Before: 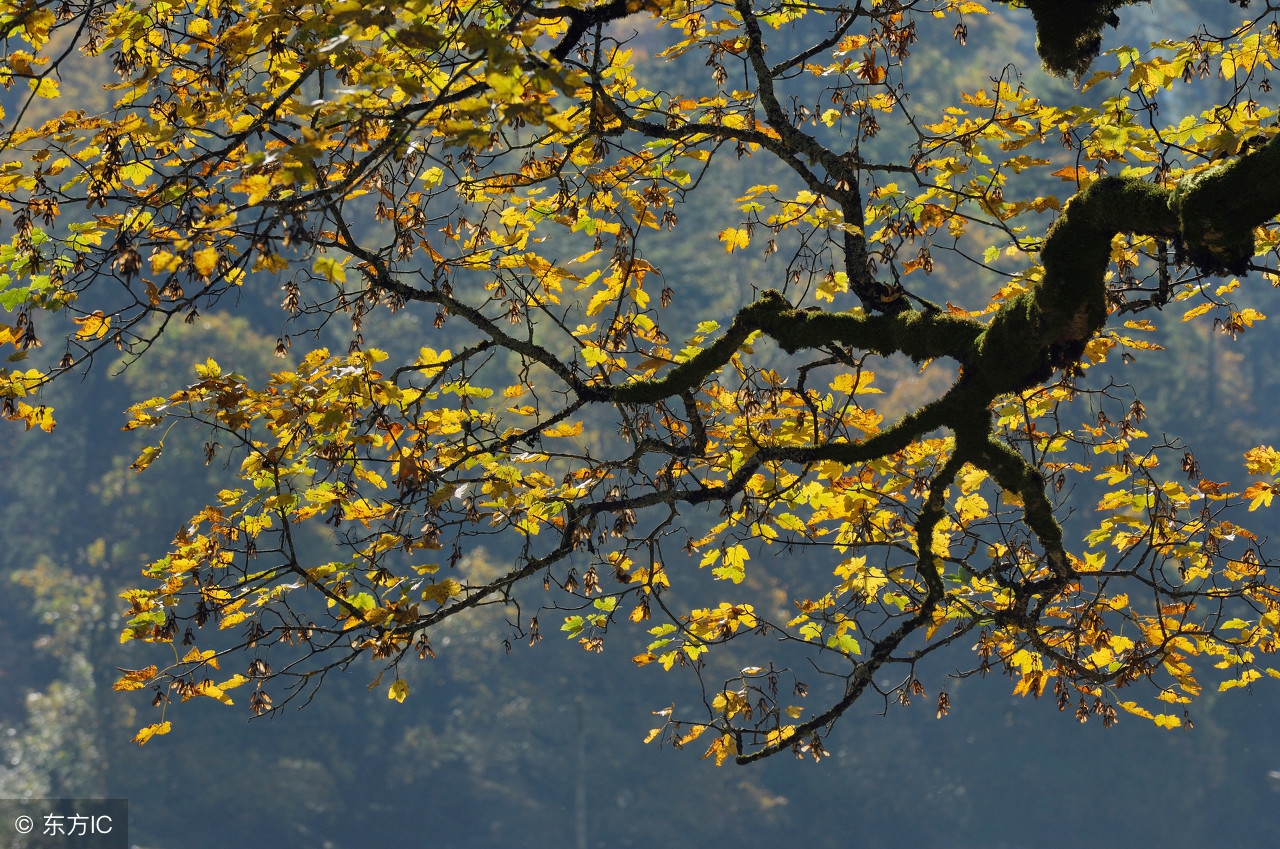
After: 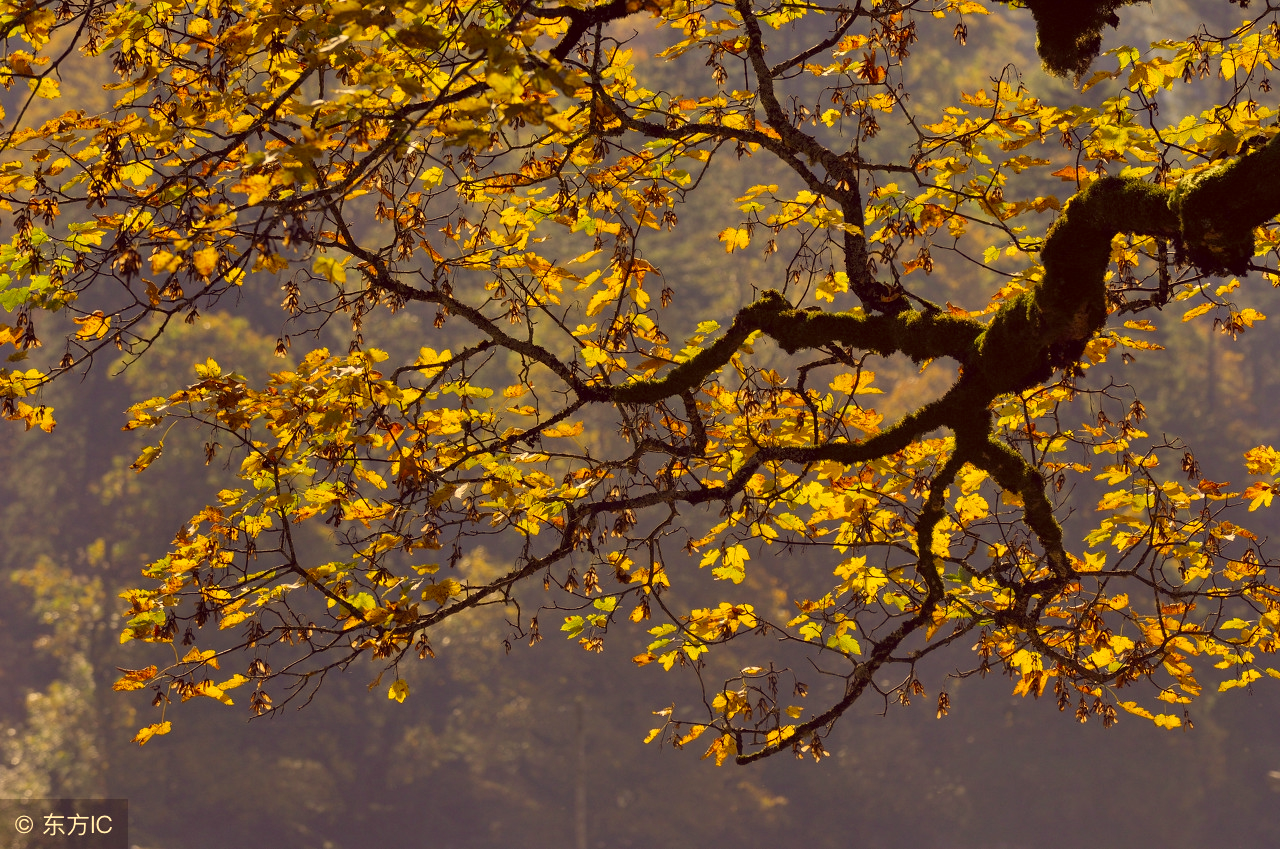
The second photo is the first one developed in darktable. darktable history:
color correction: highlights a* 10.08, highlights b* 39.4, shadows a* 14.19, shadows b* 3.13
exposure: compensate highlight preservation false
